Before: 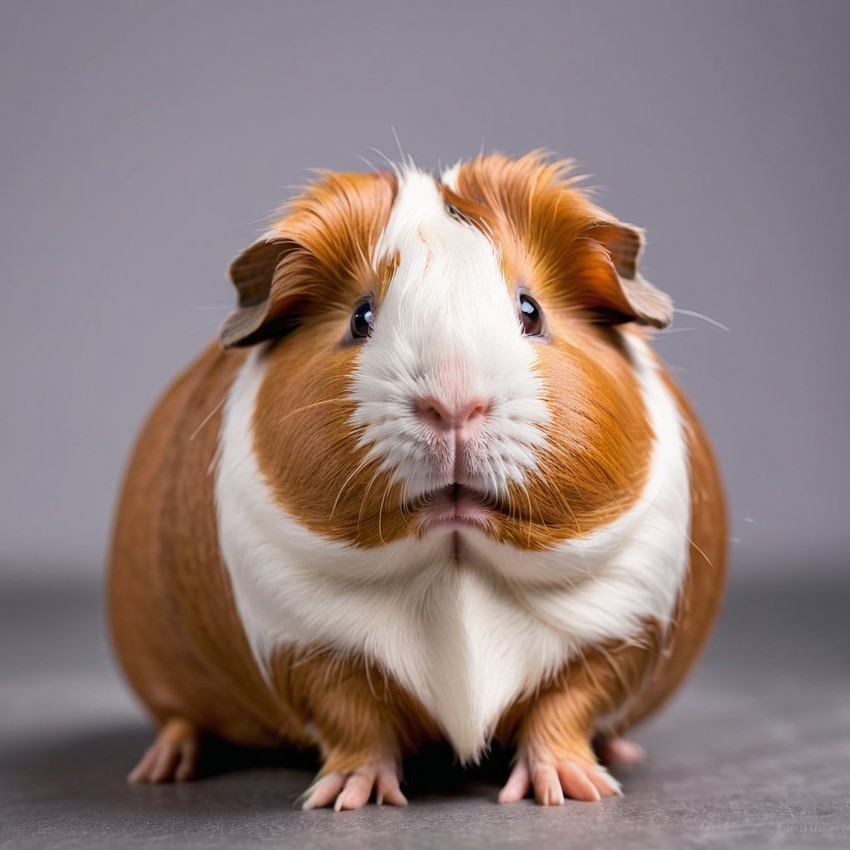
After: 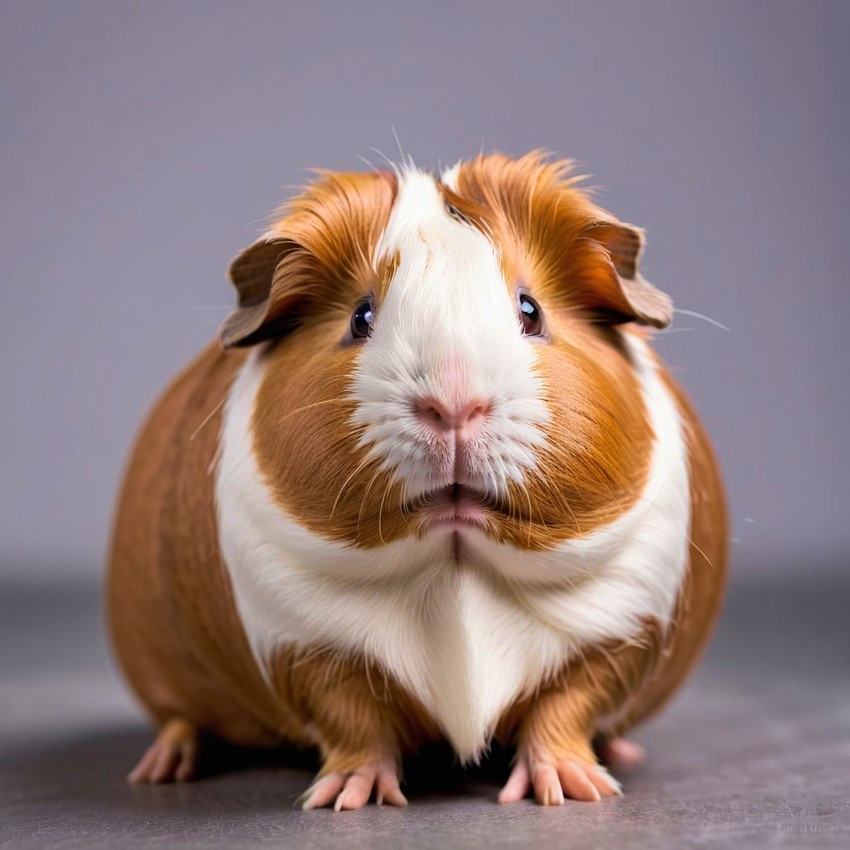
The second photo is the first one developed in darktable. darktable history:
velvia: strength 29.3%
